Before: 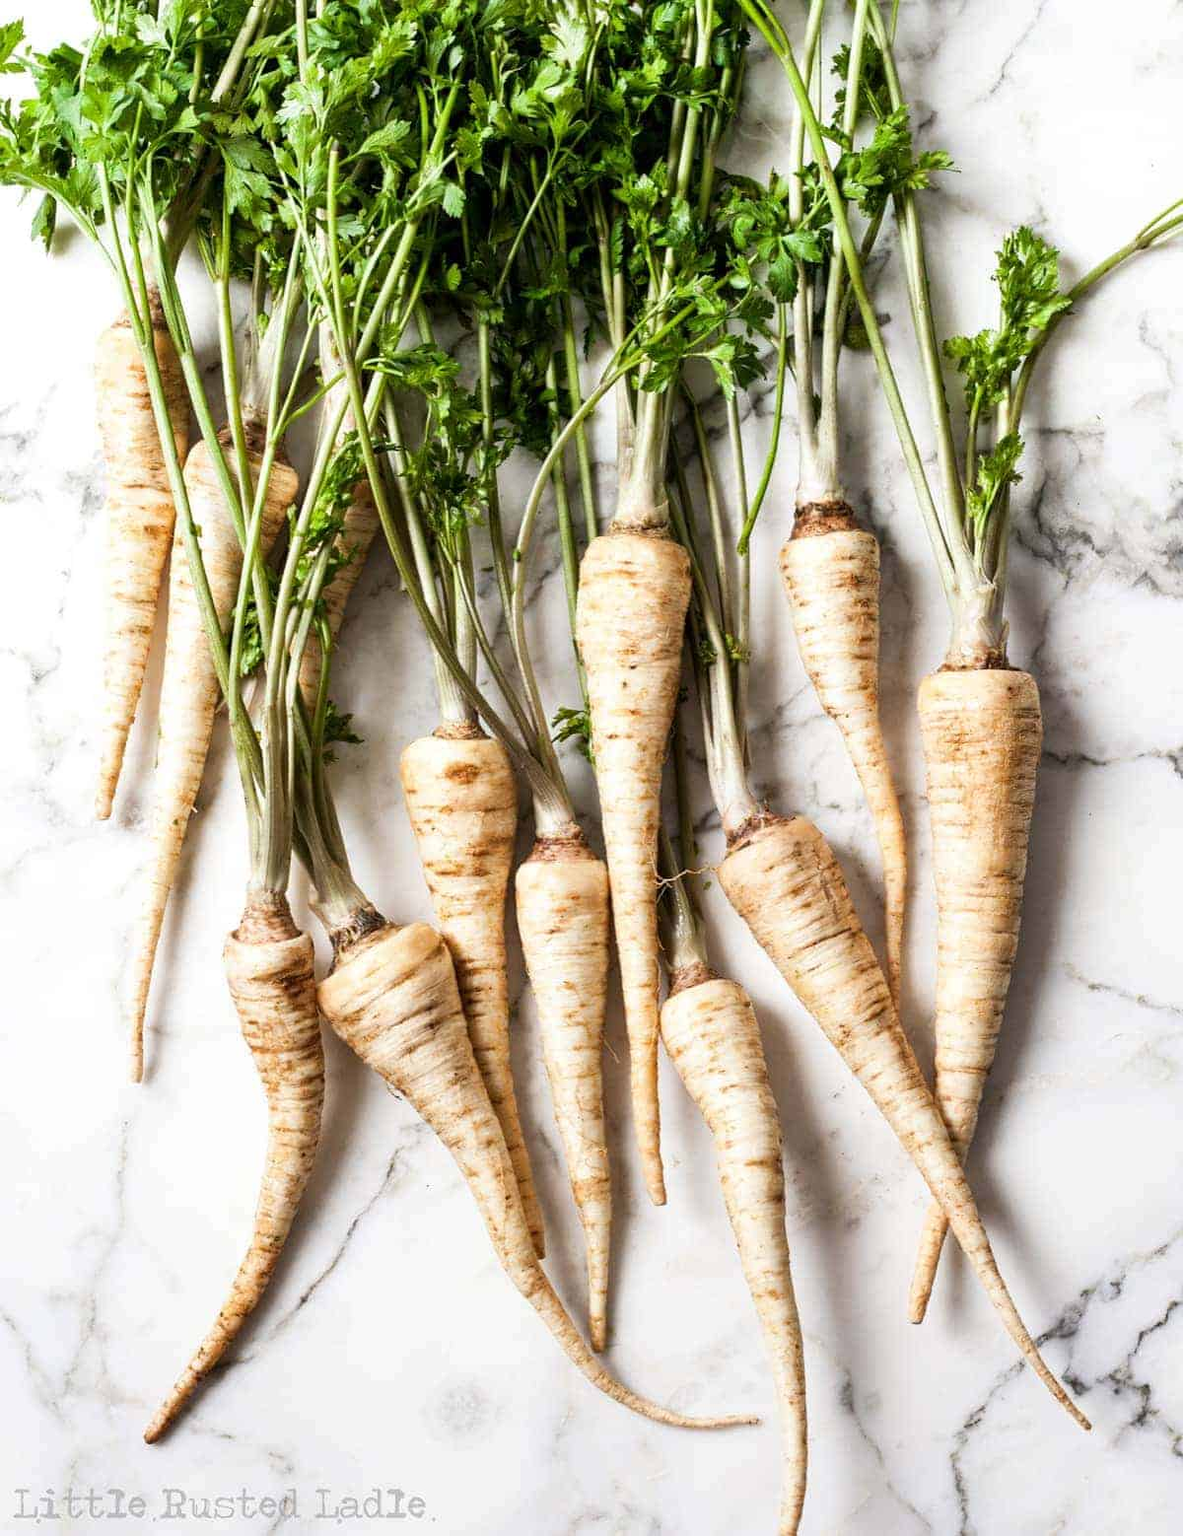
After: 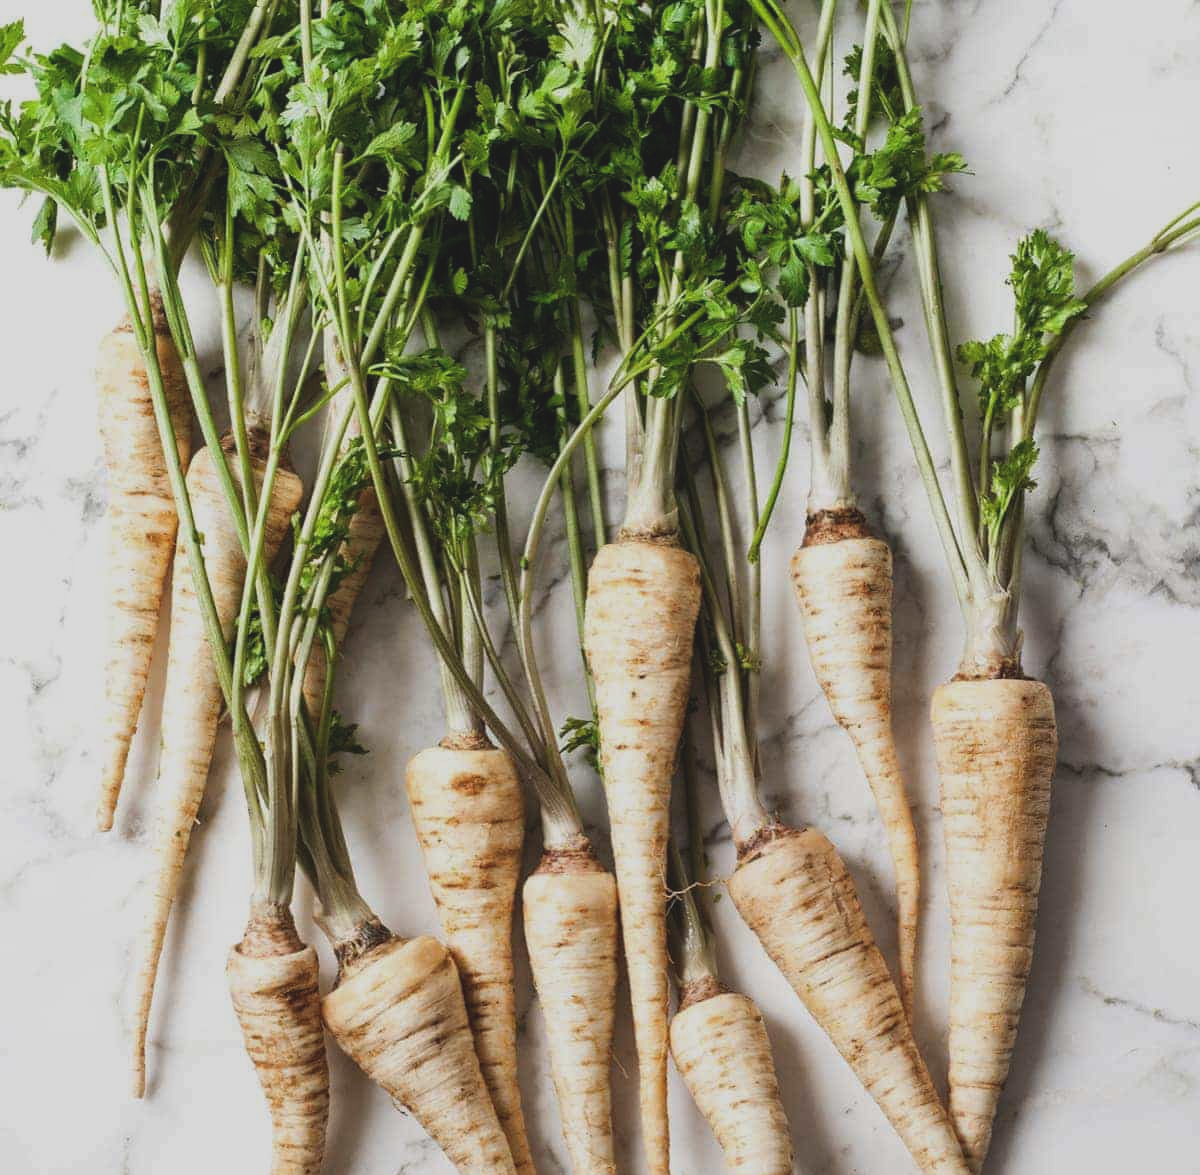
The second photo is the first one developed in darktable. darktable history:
exposure: black level correction -0.015, exposure -0.531 EV, compensate highlight preservation false
crop: bottom 24.581%
